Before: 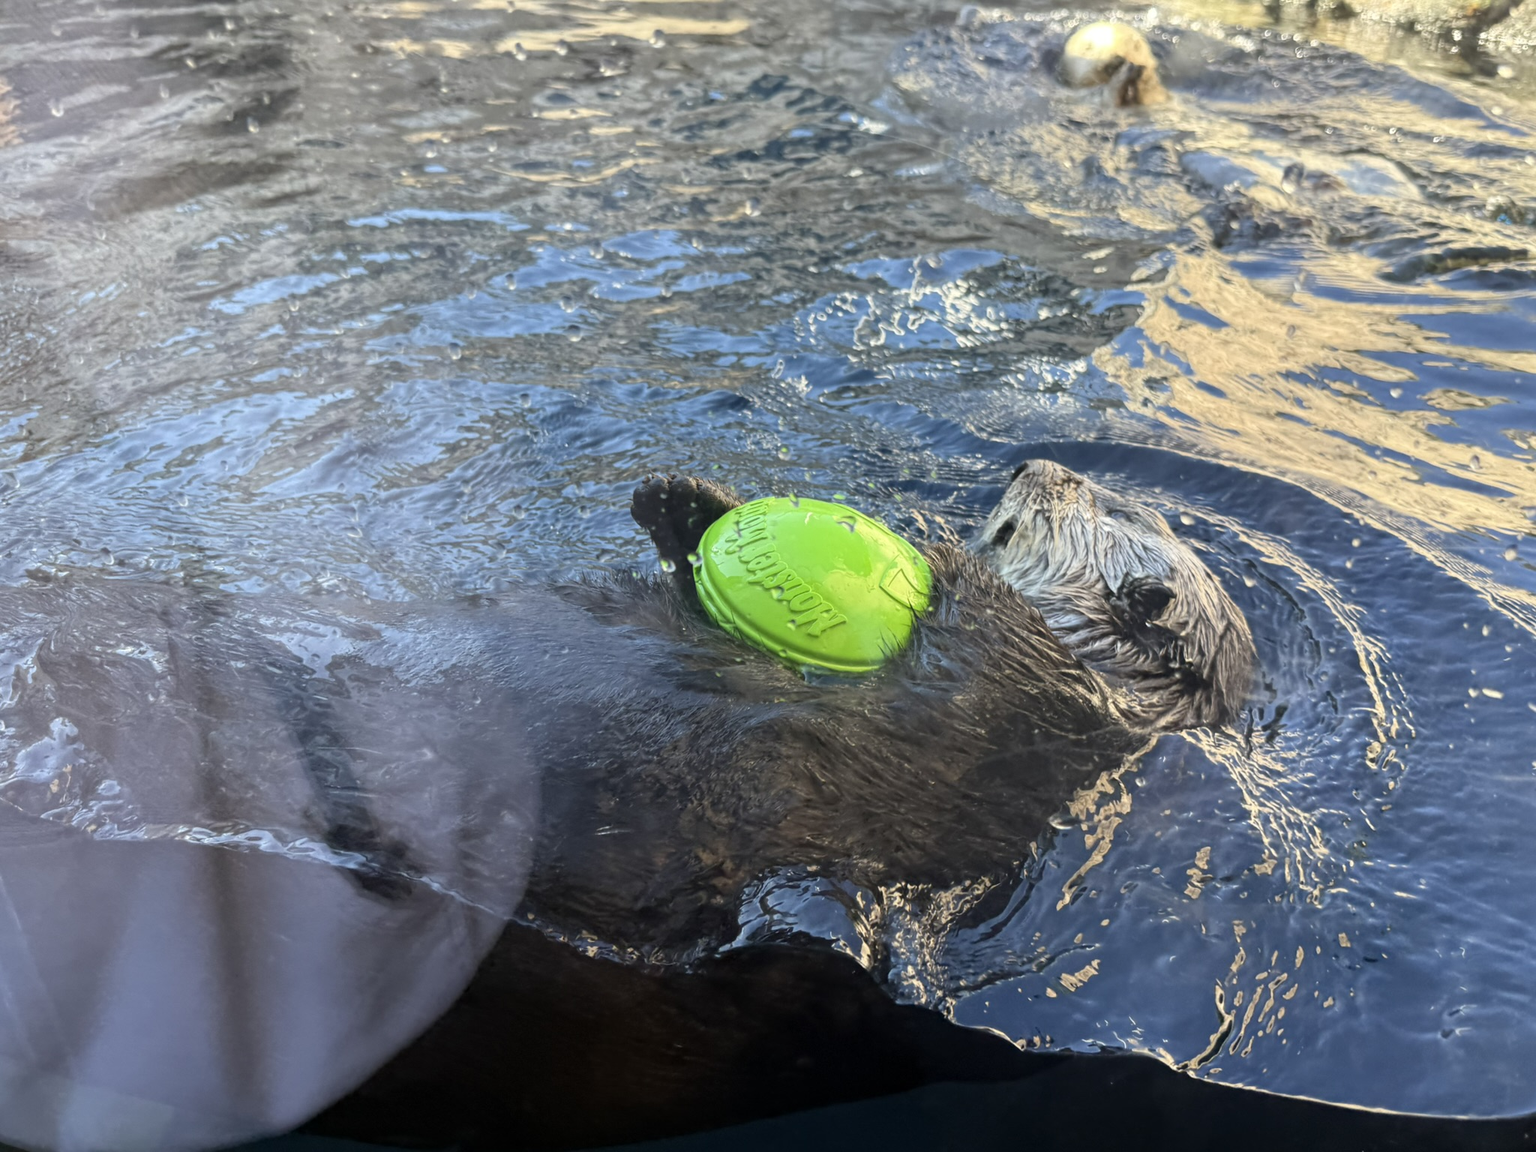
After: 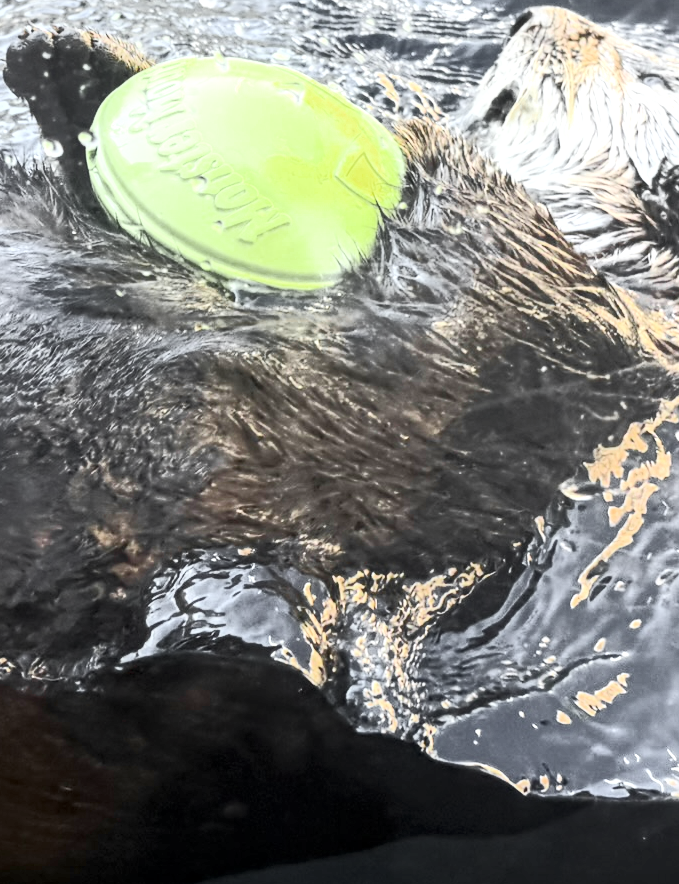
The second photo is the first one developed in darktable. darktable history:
crop: left 40.935%, top 39.458%, right 25.888%, bottom 2.959%
exposure: exposure 1.142 EV, compensate highlight preservation false
color zones: curves: ch0 [(0.004, 0.388) (0.125, 0.392) (0.25, 0.404) (0.375, 0.5) (0.5, 0.5) (0.625, 0.5) (0.75, 0.5) (0.875, 0.5)]; ch1 [(0, 0.5) (0.125, 0.5) (0.25, 0.5) (0.375, 0.124) (0.524, 0.124) (0.645, 0.128) (0.789, 0.132) (0.914, 0.096) (0.998, 0.068)]
tone curve: curves: ch0 [(0, 0) (0.003, 0.003) (0.011, 0.008) (0.025, 0.018) (0.044, 0.04) (0.069, 0.062) (0.1, 0.09) (0.136, 0.121) (0.177, 0.158) (0.224, 0.197) (0.277, 0.255) (0.335, 0.314) (0.399, 0.391) (0.468, 0.496) (0.543, 0.683) (0.623, 0.801) (0.709, 0.883) (0.801, 0.94) (0.898, 0.984) (1, 1)], color space Lab, independent channels, preserve colors none
local contrast: on, module defaults
